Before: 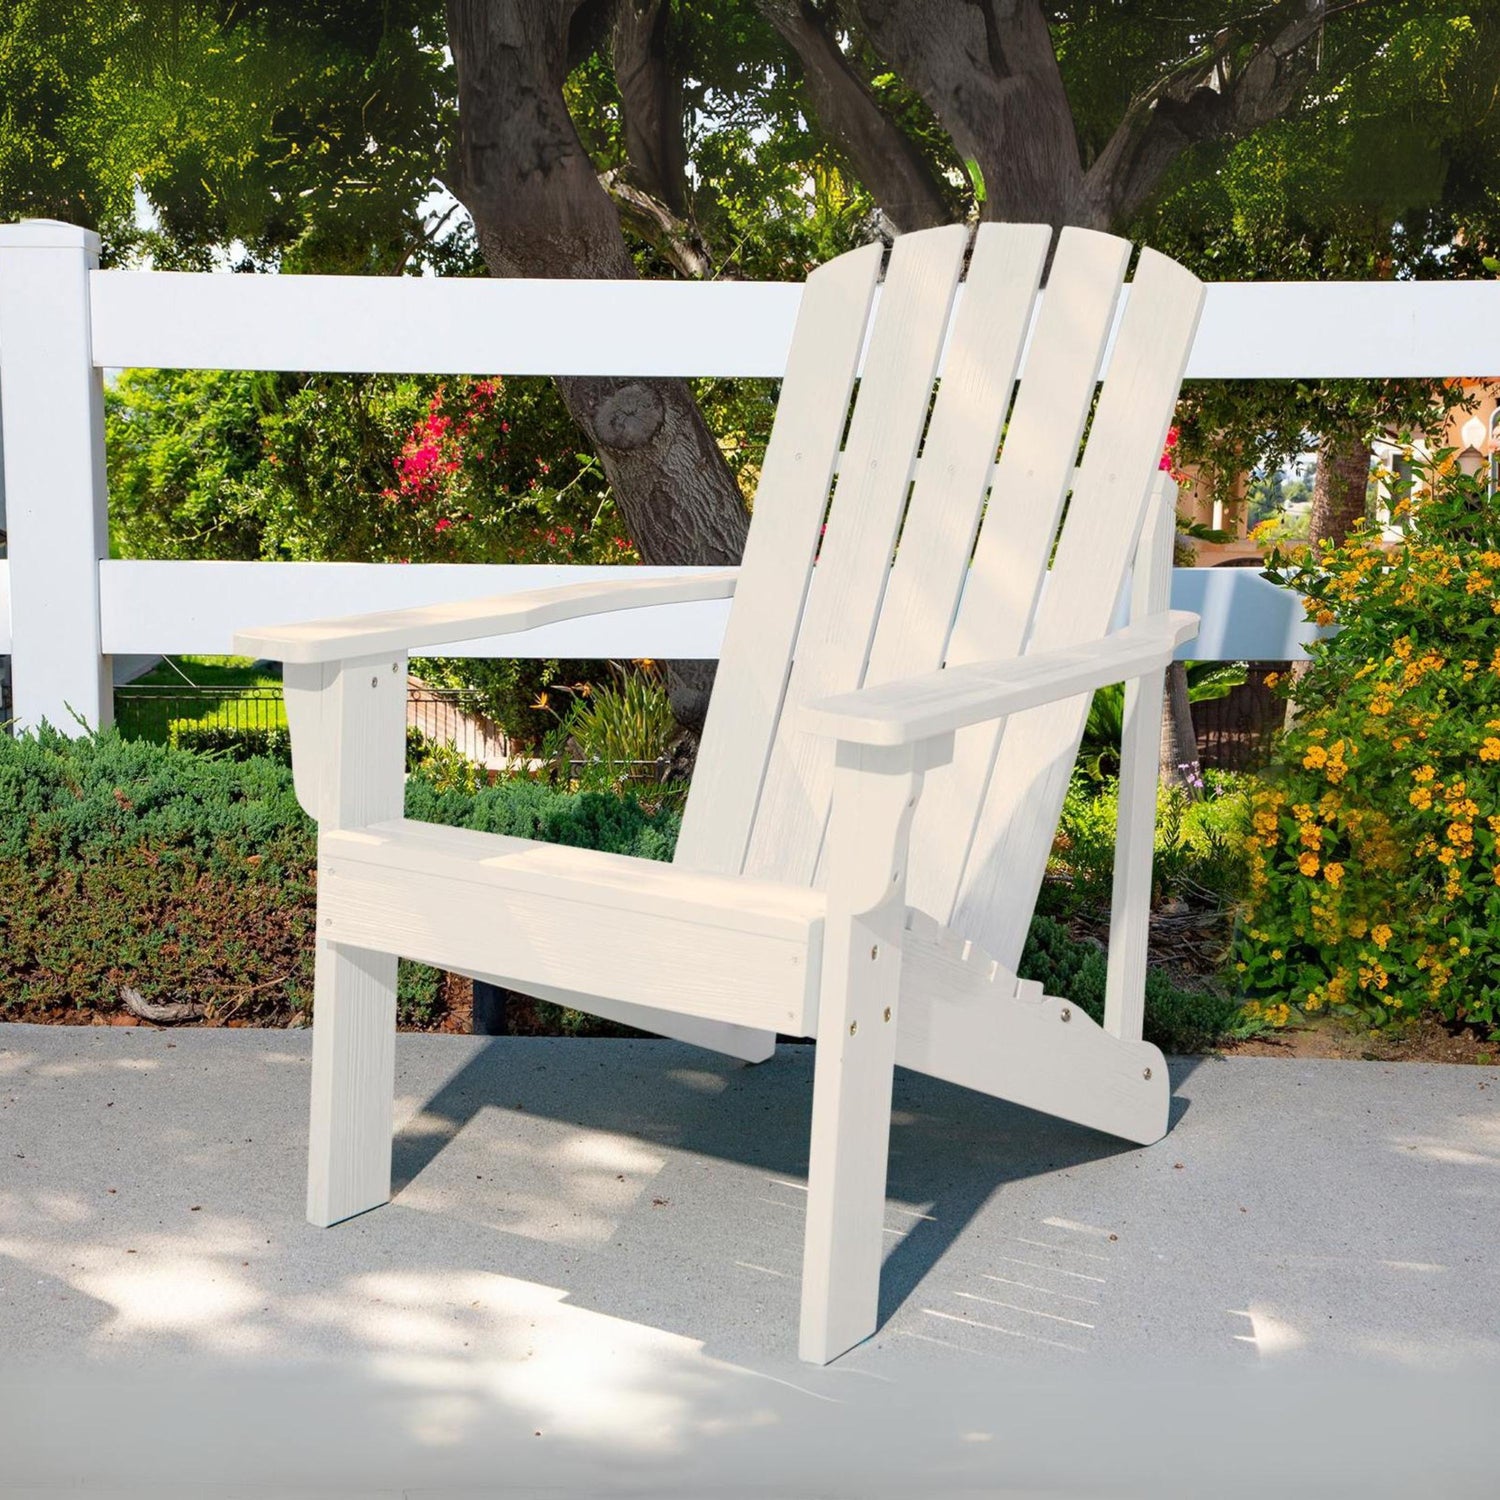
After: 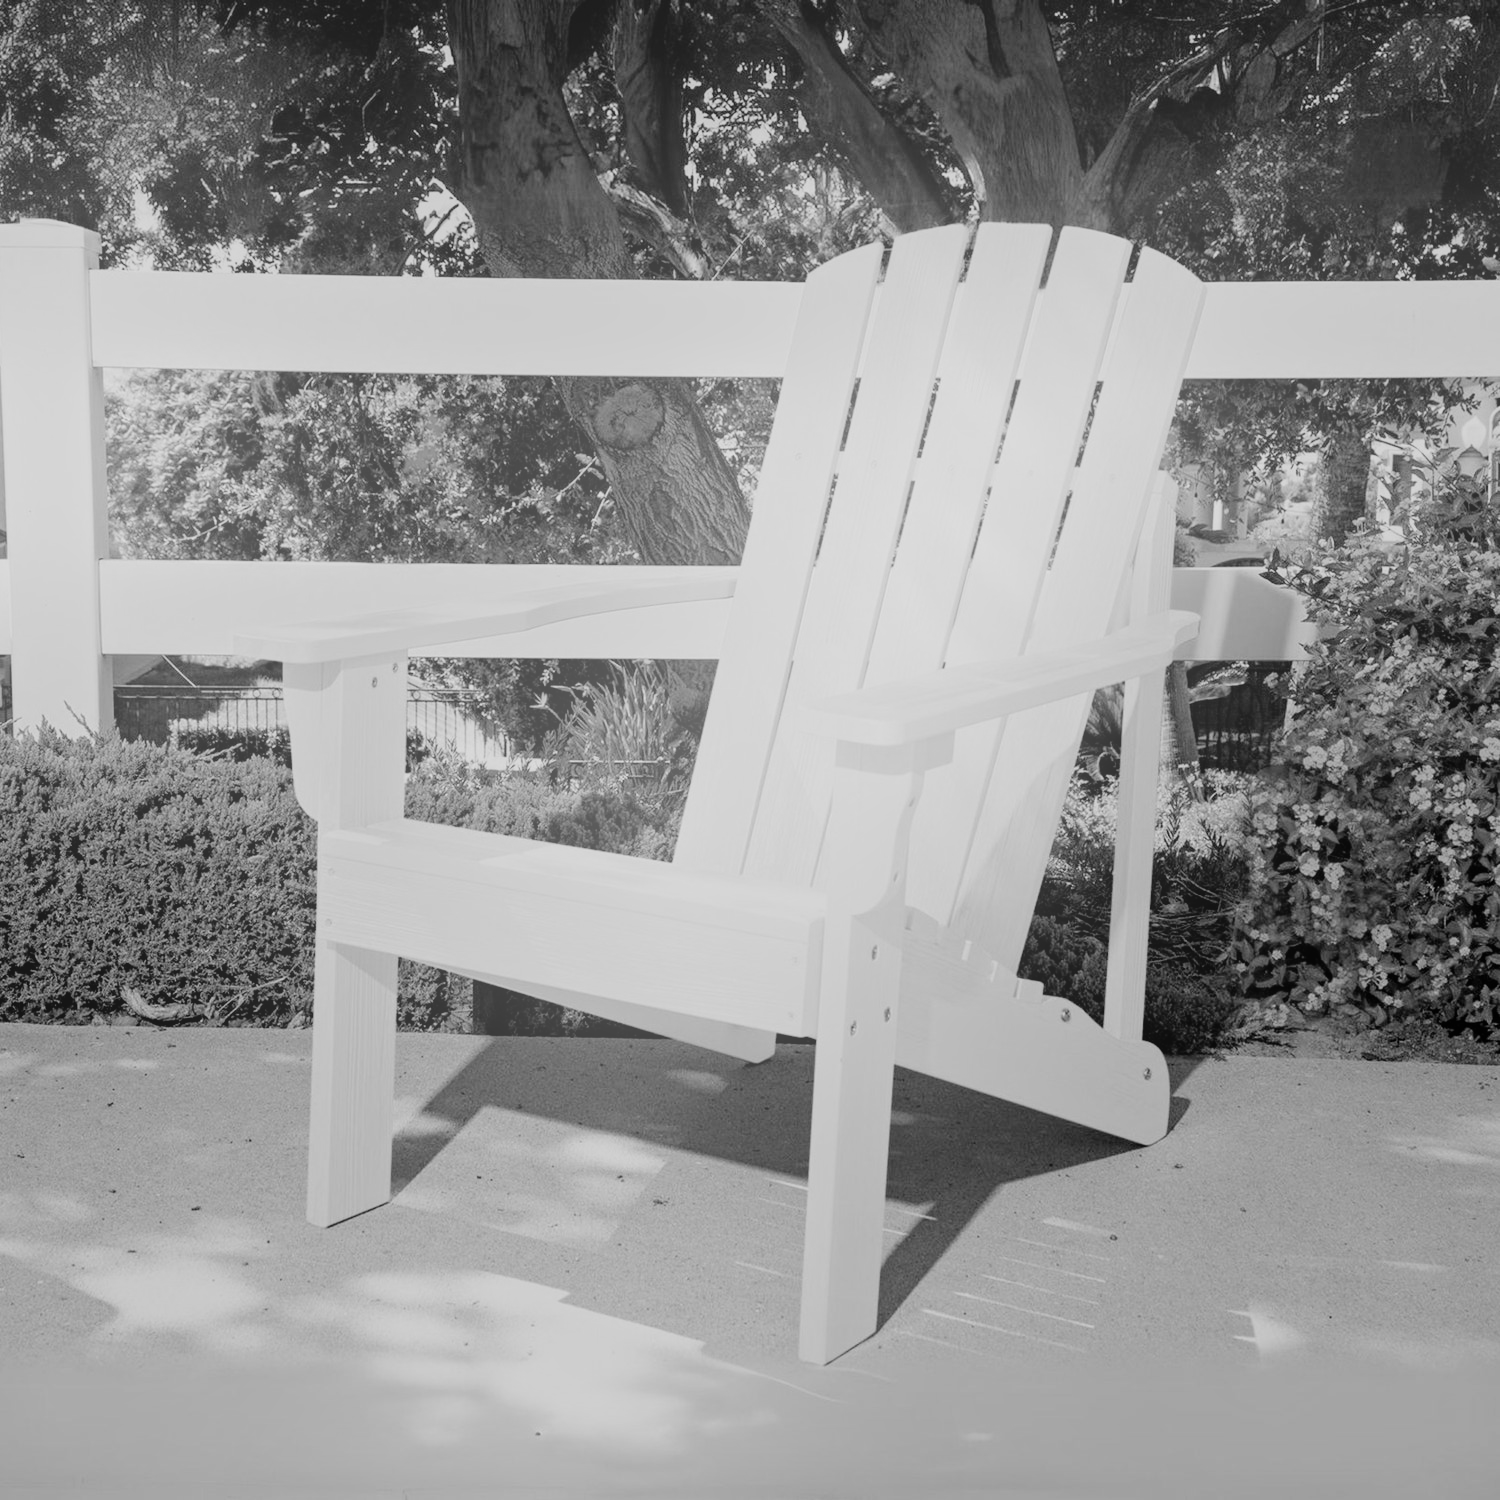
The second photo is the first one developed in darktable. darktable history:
tone equalizer: -8 EV -0.002 EV, -7 EV 0.005 EV, -6 EV -0.009 EV, -5 EV 0.011 EV, -4 EV -0.012 EV, -3 EV 0.007 EV, -2 EV -0.062 EV, -1 EV -0.293 EV, +0 EV -0.582 EV, smoothing diameter 2%, edges refinement/feathering 20, mask exposure compensation -1.57 EV, filter diffusion 5
filmic rgb: black relative exposure -7.65 EV, white relative exposure 4.56 EV, hardness 3.61
monochrome: a -35.87, b 49.73, size 1.7
bloom: size 38%, threshold 95%, strength 30%
